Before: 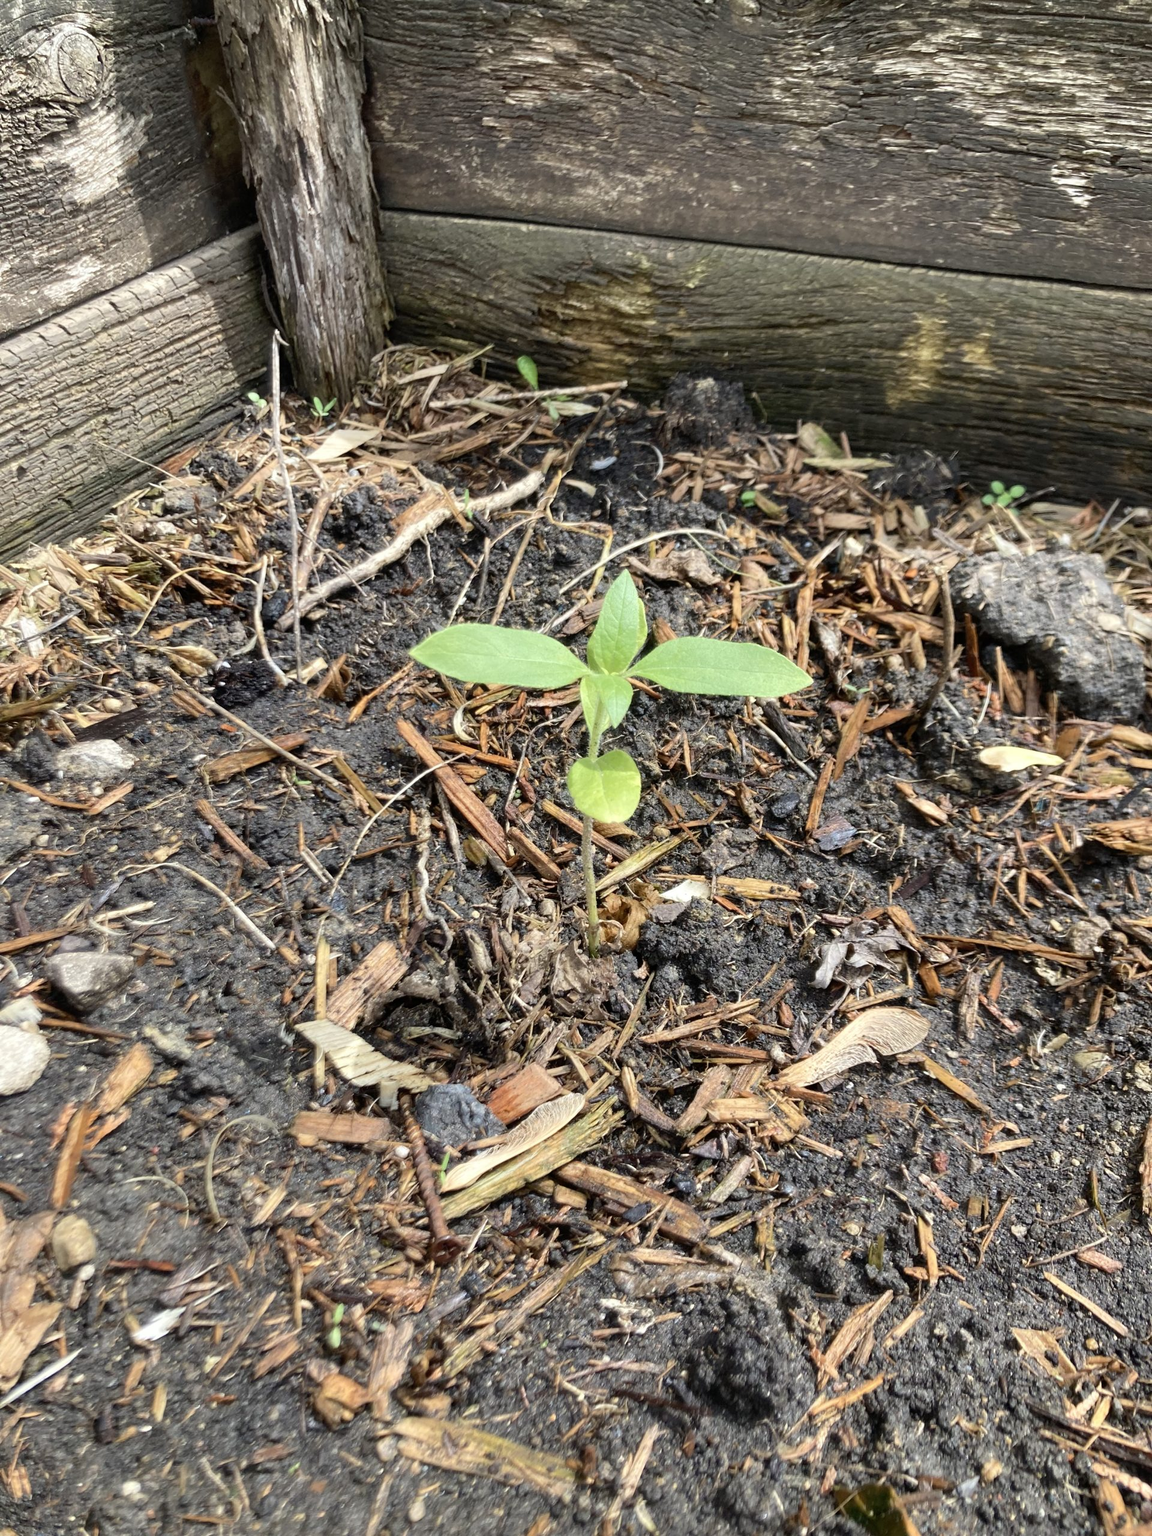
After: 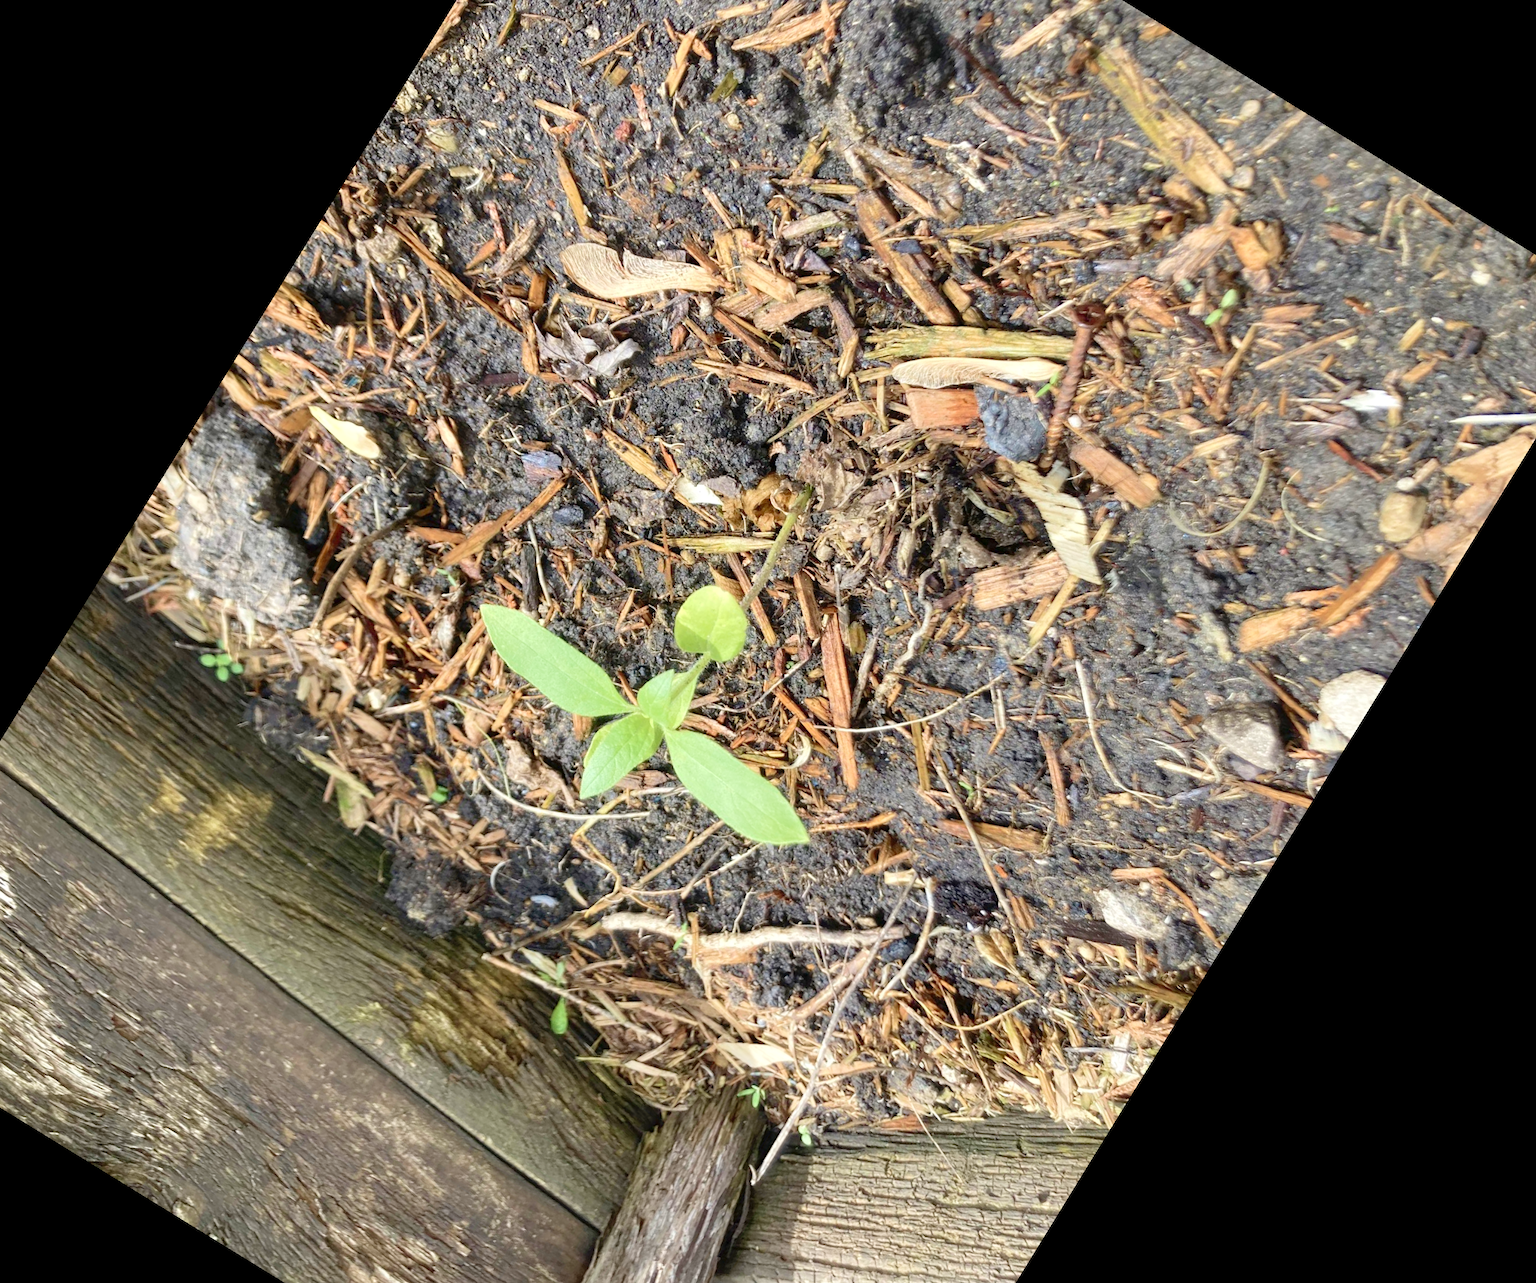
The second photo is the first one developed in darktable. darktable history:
levels: levels [0, 0.43, 0.984]
velvia: on, module defaults
crop and rotate: angle 148.37°, left 9.162%, top 15.6%, right 4.549%, bottom 17.012%
